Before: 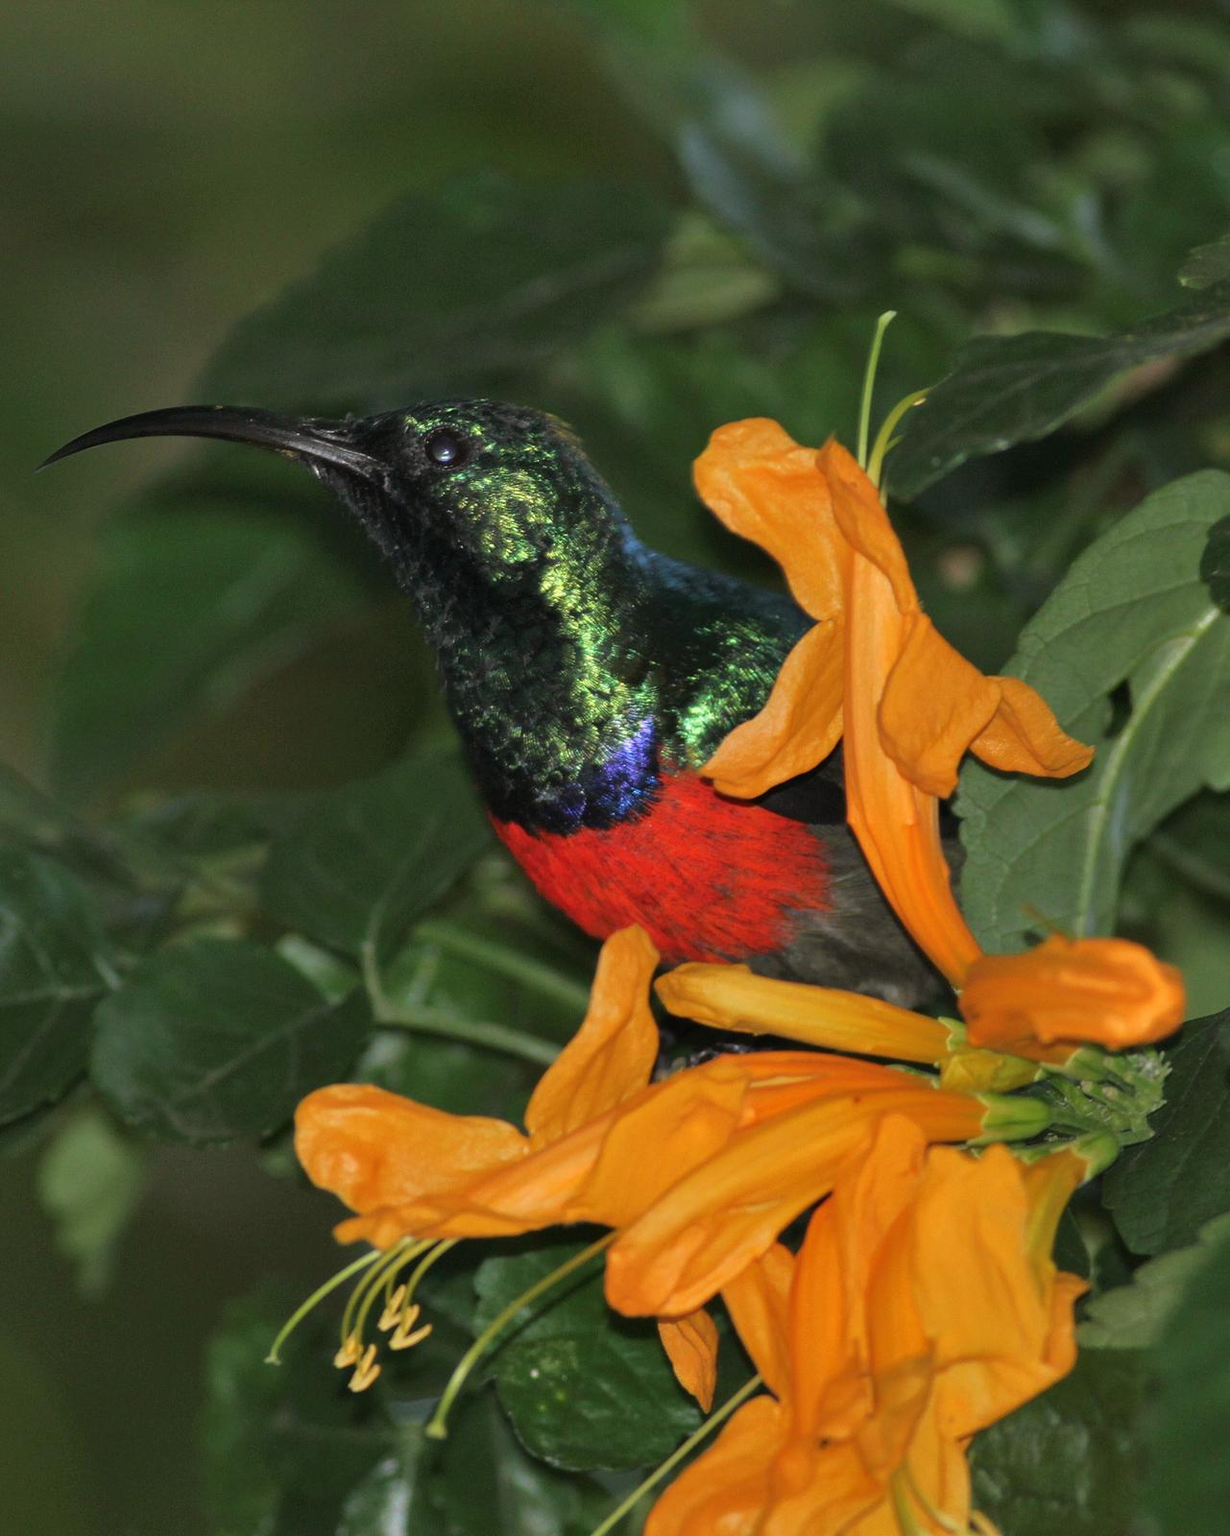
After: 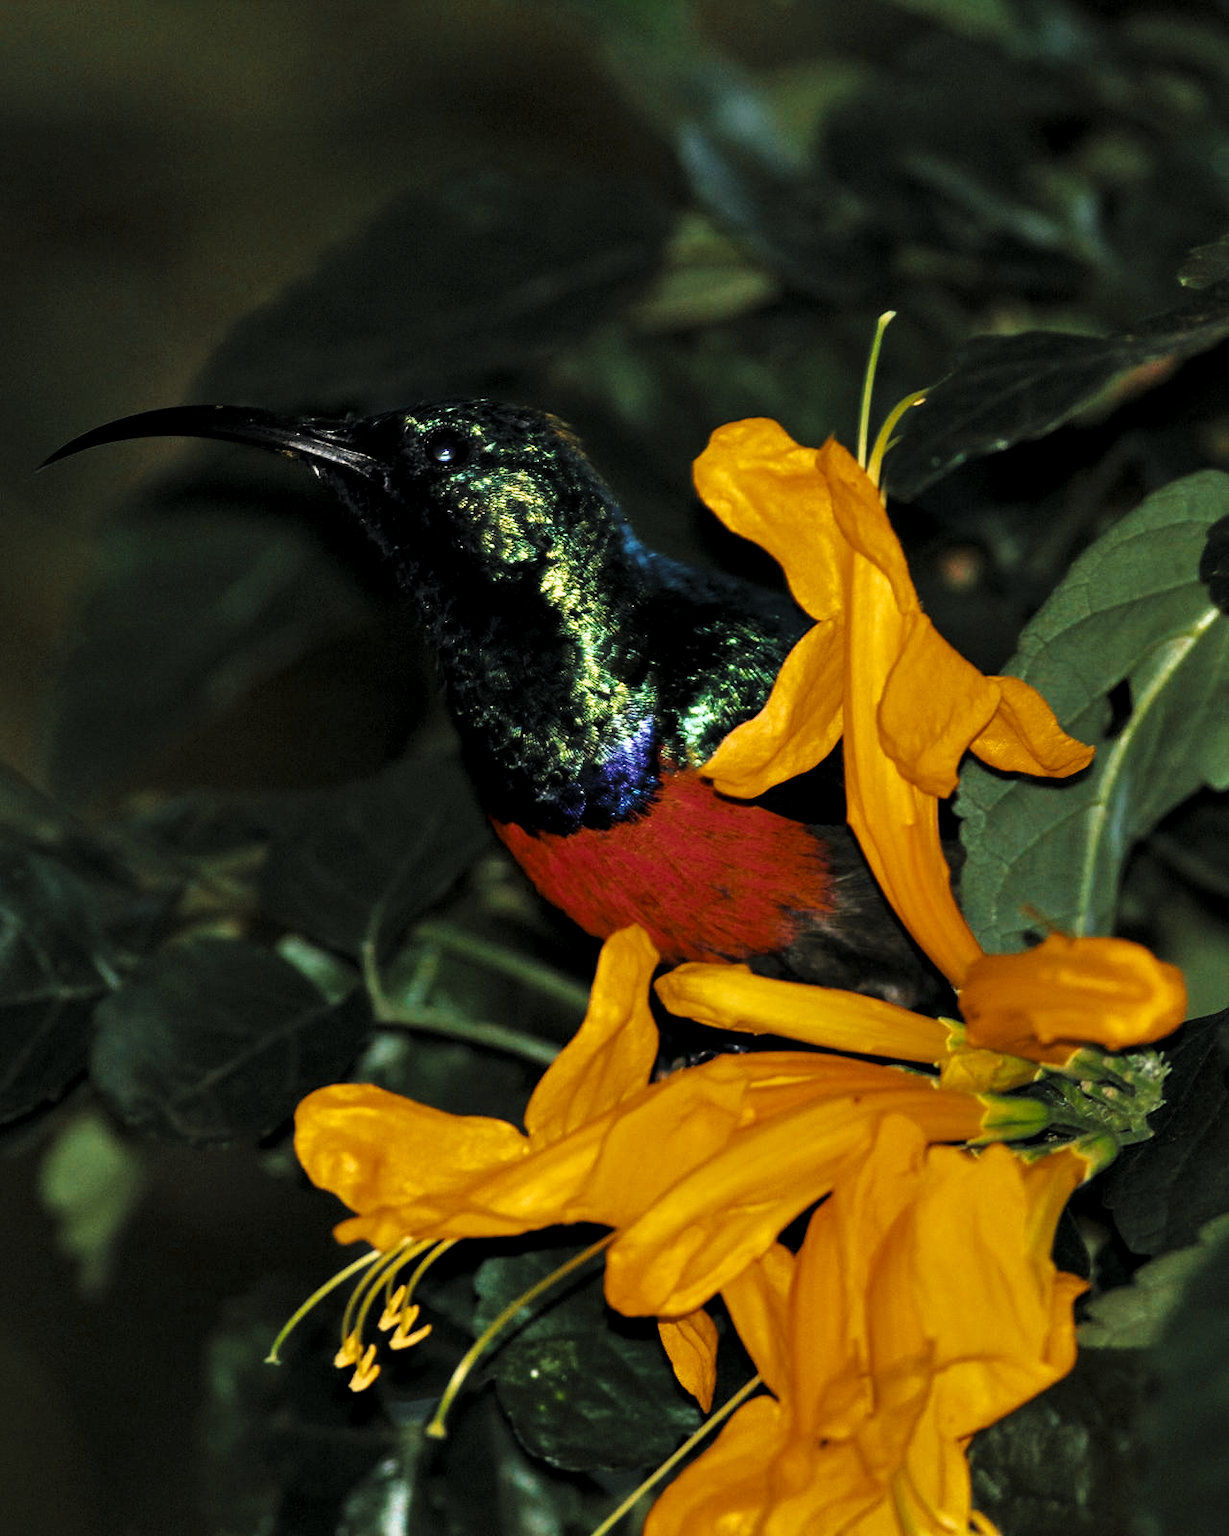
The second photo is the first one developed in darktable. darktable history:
tone curve: curves: ch0 [(0, 0) (0.003, 0.003) (0.011, 0.011) (0.025, 0.025) (0.044, 0.044) (0.069, 0.069) (0.1, 0.1) (0.136, 0.136) (0.177, 0.177) (0.224, 0.224) (0.277, 0.277) (0.335, 0.335) (0.399, 0.399) (0.468, 0.468) (0.543, 0.542) (0.623, 0.623) (0.709, 0.709) (0.801, 0.8) (0.898, 0.897) (1, 1)], preserve colors none
color look up table: target L [96.54, 61.38, 70.2, 60.68, 81.01, 88.39, 87.2, 32.16, 48.57, 39.25, 55.22, 31.35, 4.559, 200, 99.32, 84.28, 94.26, 93.07, 84.94, 75.44, 50.82, 38.3, 47.33, 46.1, 25.96, 13.43, 6.918, 94.78, 88.86, 84.17, 86.63, 50.75, 43.07, 57.55, 44.33, 34.32, 40.53, 35.17, 31.34, 24.43, 26.88, 12.44, 2.009, 60.31, 55.21, 74.01, 44.75, 26.55, 2.102], target a [-1.377, -30.27, -36.04, -33.01, -3.29, -23.21, -3.876, -32.68, -44.28, -25.63, -27.55, -0.257, -6.132, 0, -0.045, 3.214, 2.743, 7.769, 7.572, 23.38, 56.32, 42.65, 30.08, 24.64, 44.53, 4.822, 9.271, 0.329, 14.7, -16.08, -0.57, 72.39, 70.55, 46.89, 47.73, -10.21, 3.845, 62.94, 54.14, 36.76, 50.55, 35.94, -1.876, -29.98, -26.55, -35.34, -18.8, -12.21, -1.629], target b [21.58, -22.51, 68.29, -17.43, 78.93, -2.738, 54.49, 20.42, 50.09, -8.224, 14.32, 39.07, 1.227, 0, 1.561, 81.65, 17.41, 1.267, 81.27, 67.18, 17.43, 49.28, 55.52, 29.96, 36.29, 2.603, 10.1, -5.203, -11.2, -18.43, 3.584, -47.38, -27.22, -7.367, -53.65, -30.44, -30.16, -61.48, 0.18, -54.72, -20.31, -55.64, -2.955, -22.46, -22.89, -24.11, -26.2, -20, -0.583], num patches 49
